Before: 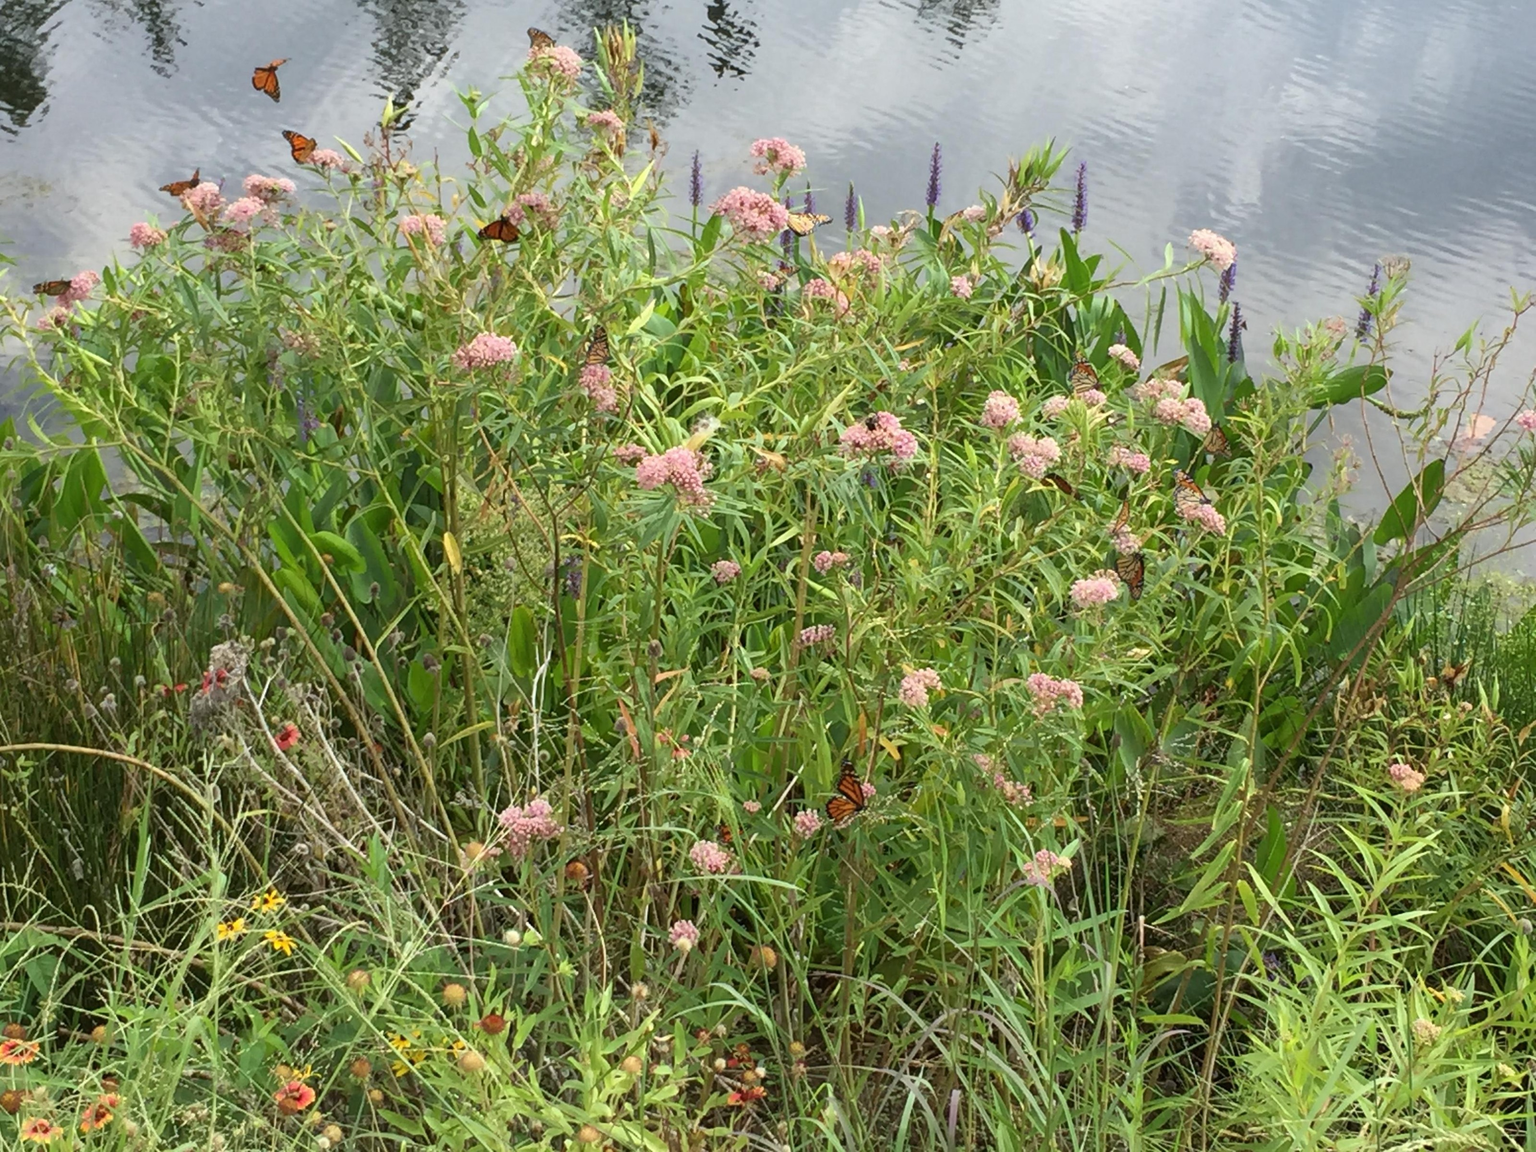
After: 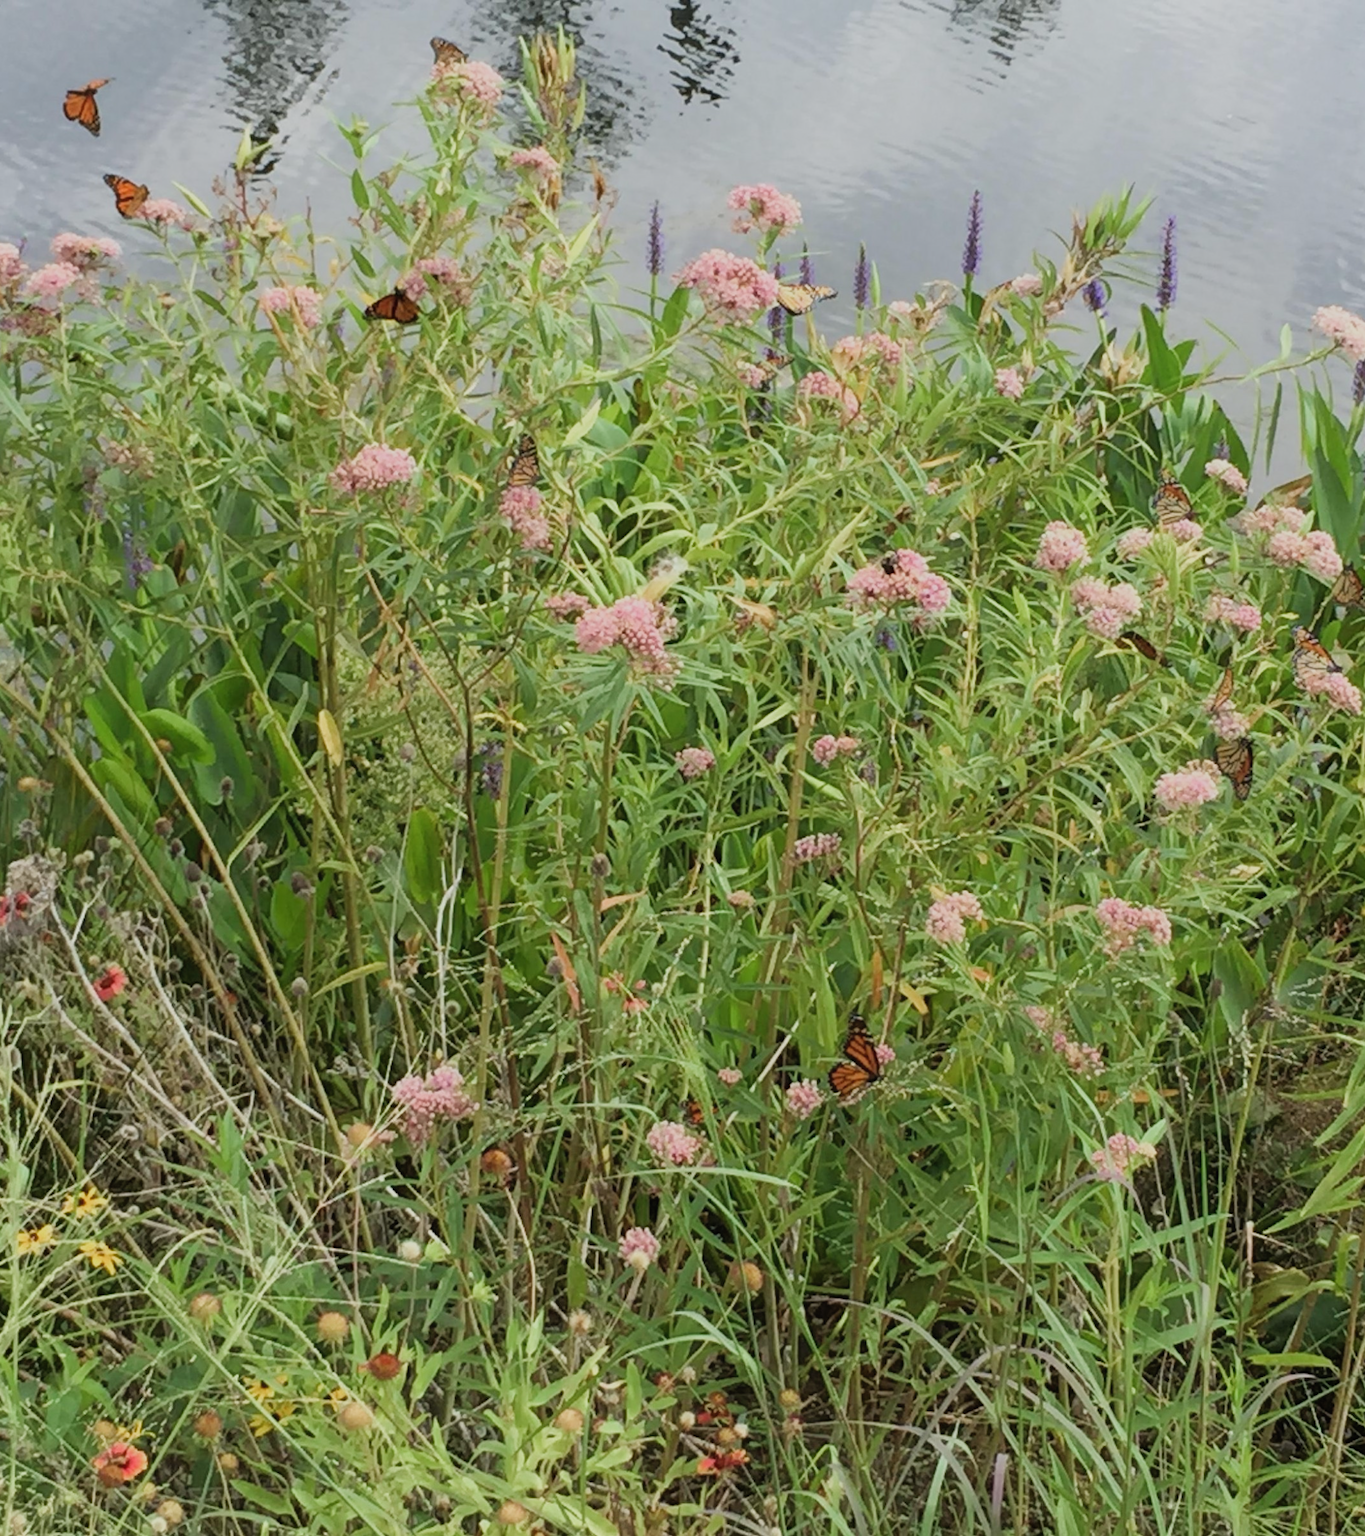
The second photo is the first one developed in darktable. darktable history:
local contrast: mode bilateral grid, contrast 99, coarseness 99, detail 89%, midtone range 0.2
filmic rgb: black relative exposure -16 EV, white relative exposure 4.93 EV, hardness 6.24, add noise in highlights 0.001, preserve chrominance luminance Y, color science v3 (2019), use custom middle-gray values true, contrast in highlights soft
crop and rotate: left 13.357%, right 19.979%
